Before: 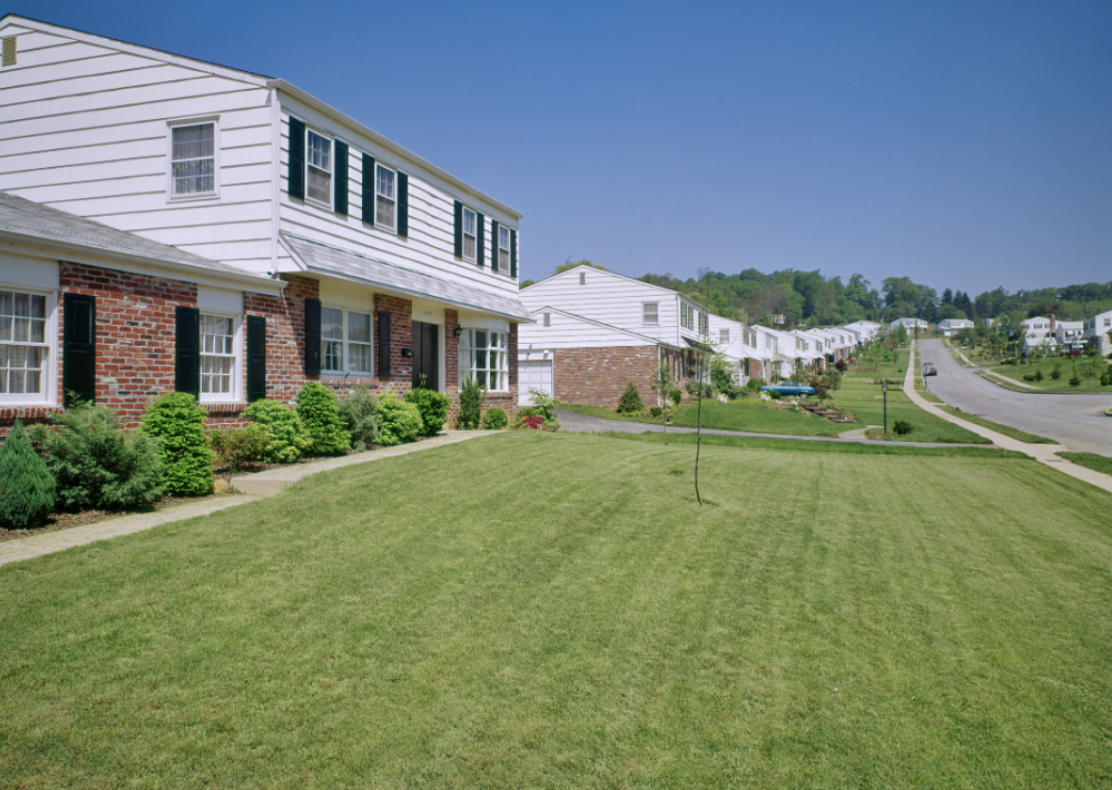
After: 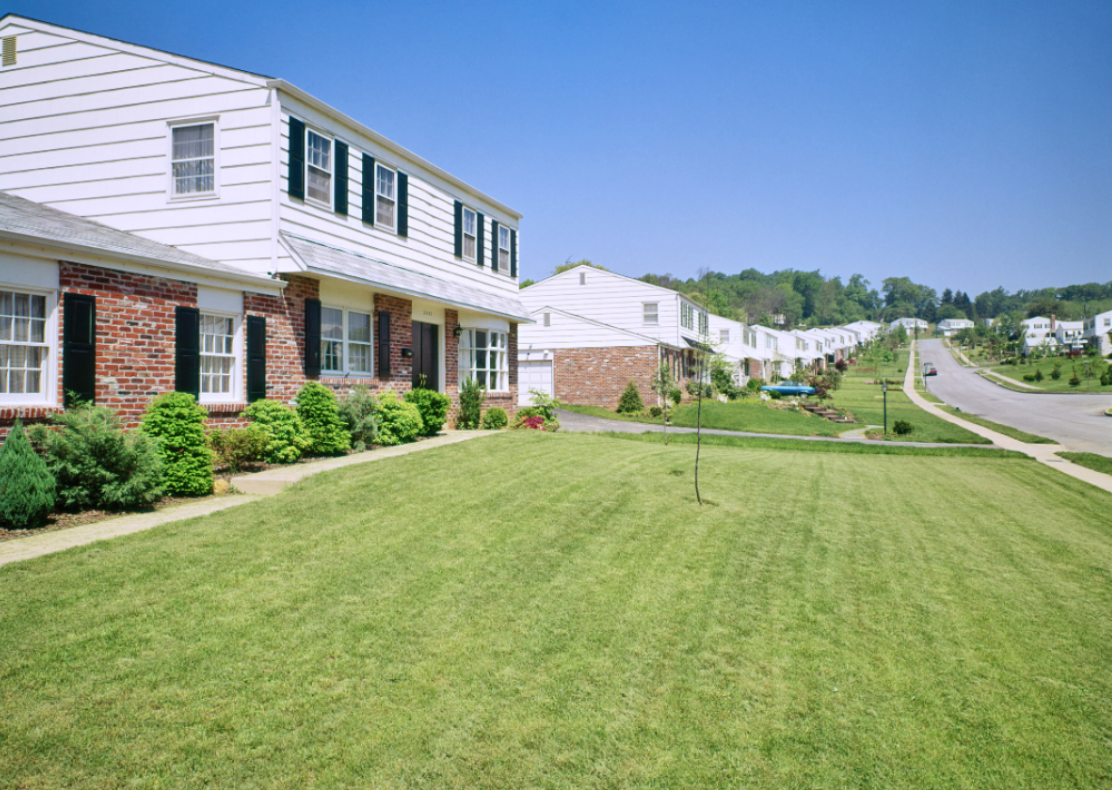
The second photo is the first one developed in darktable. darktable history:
contrast brightness saturation: contrast 0.203, brightness 0.16, saturation 0.216
